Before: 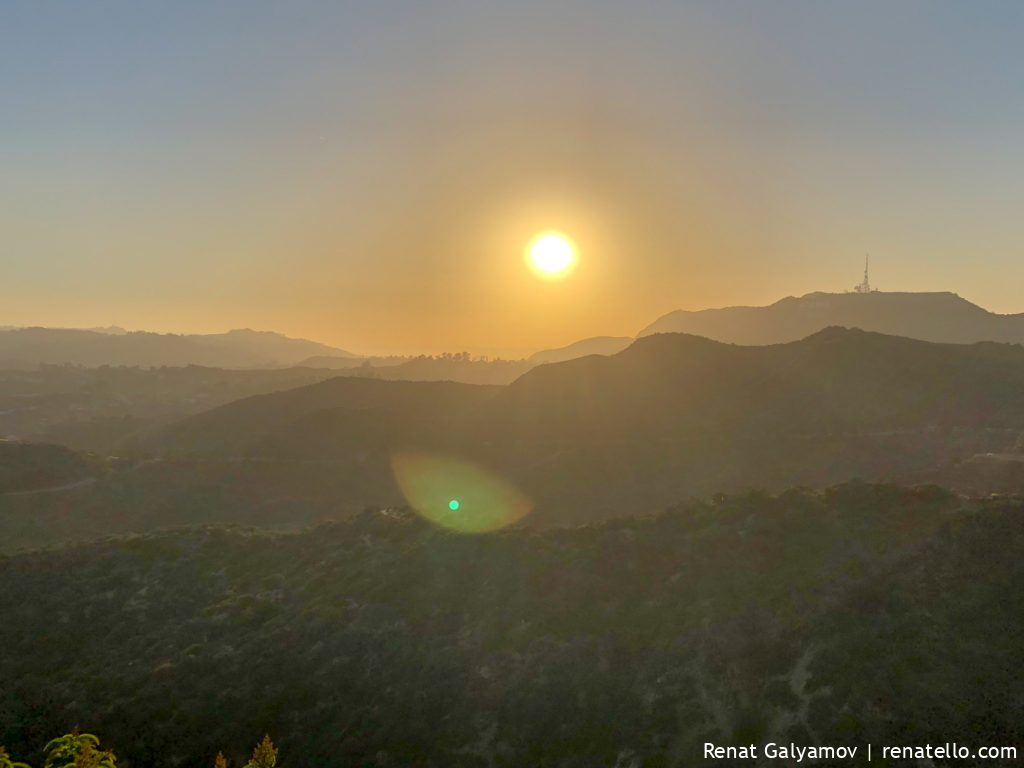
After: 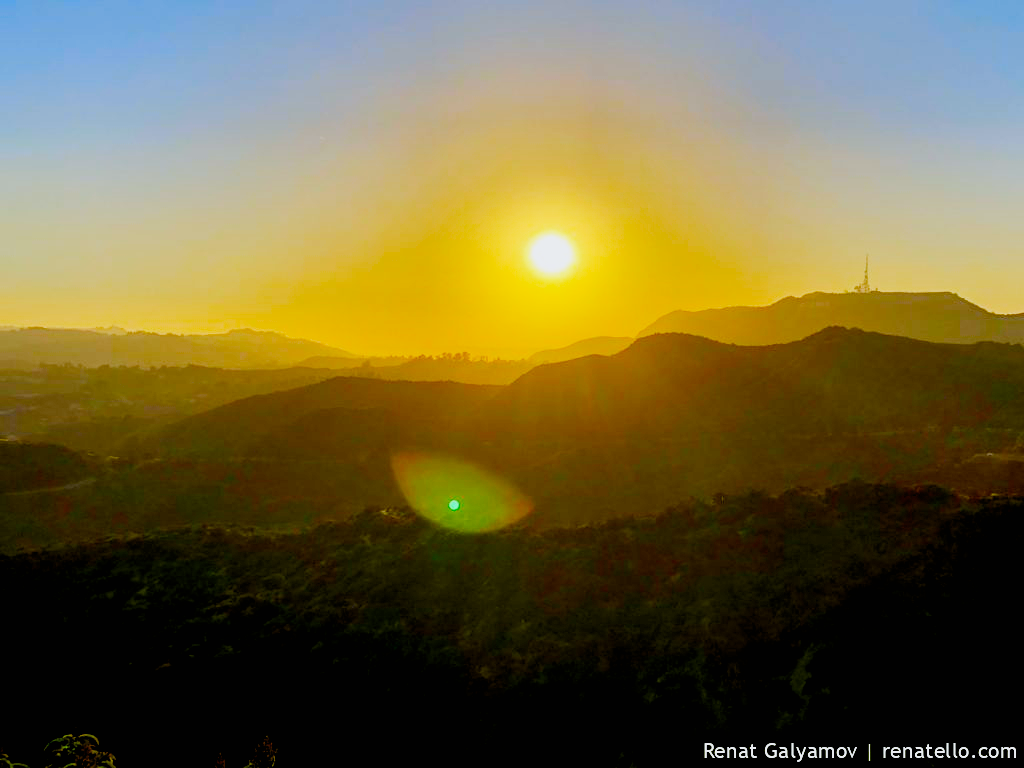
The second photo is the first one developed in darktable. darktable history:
white balance: red 0.976, blue 1.04
exposure: black level correction 0.031, exposure 0.304 EV, compensate highlight preservation false
color correction: saturation 1.8
sigmoid: contrast 1.81, skew -0.21, preserve hue 0%, red attenuation 0.1, red rotation 0.035, green attenuation 0.1, green rotation -0.017, blue attenuation 0.15, blue rotation -0.052, base primaries Rec2020
color contrast: green-magenta contrast 0.85, blue-yellow contrast 1.25, unbound 0
